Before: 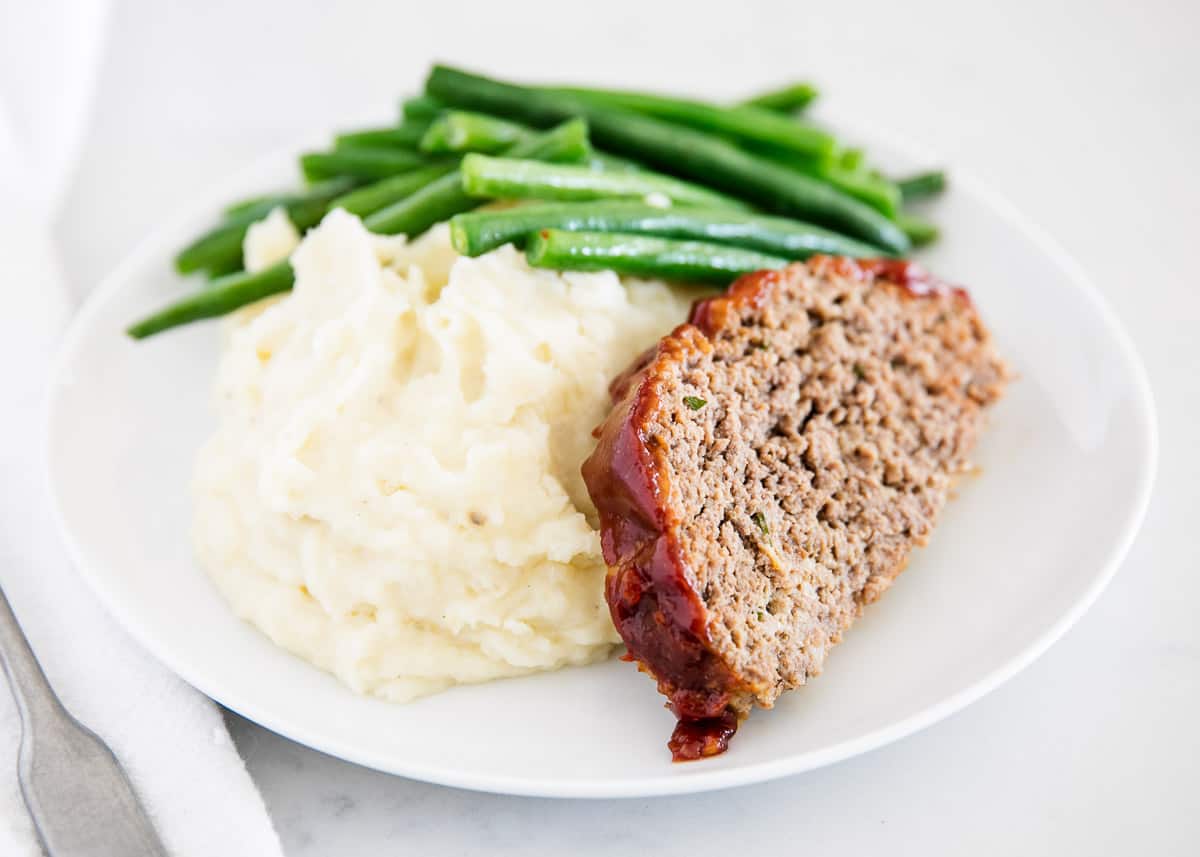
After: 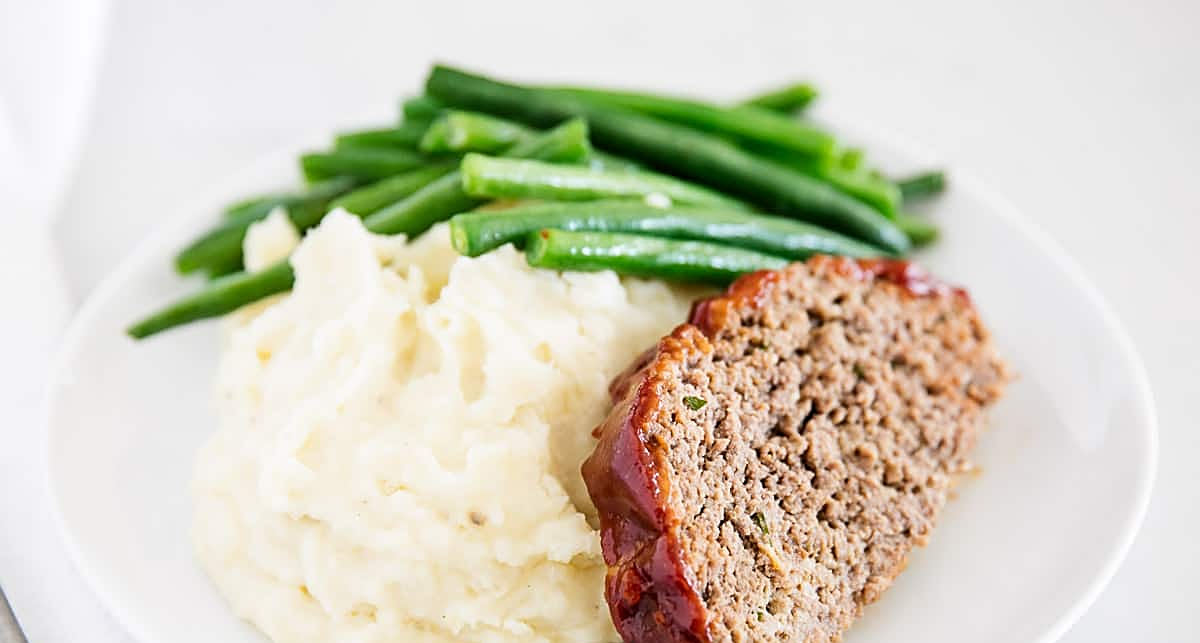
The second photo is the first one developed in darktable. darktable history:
crop: bottom 24.913%
sharpen: on, module defaults
